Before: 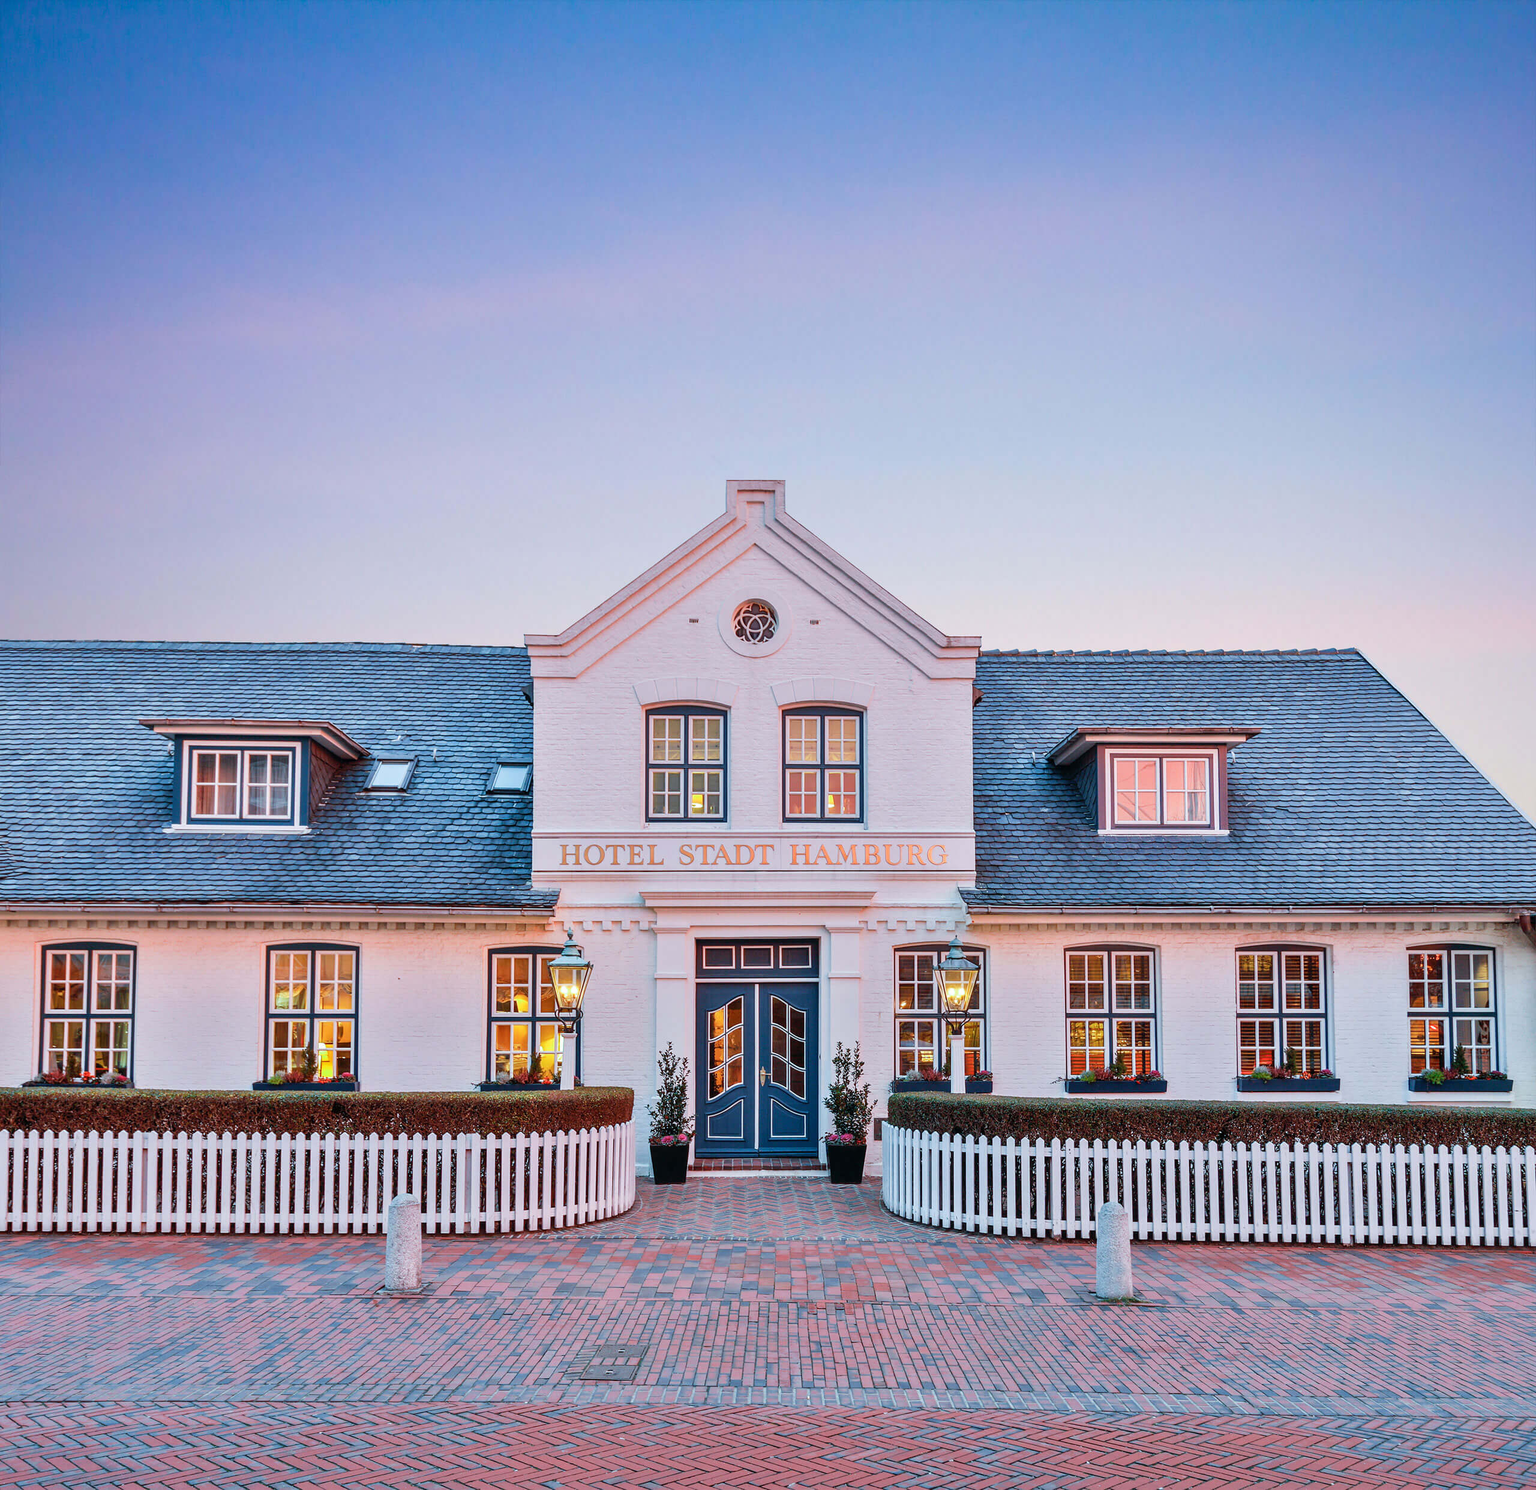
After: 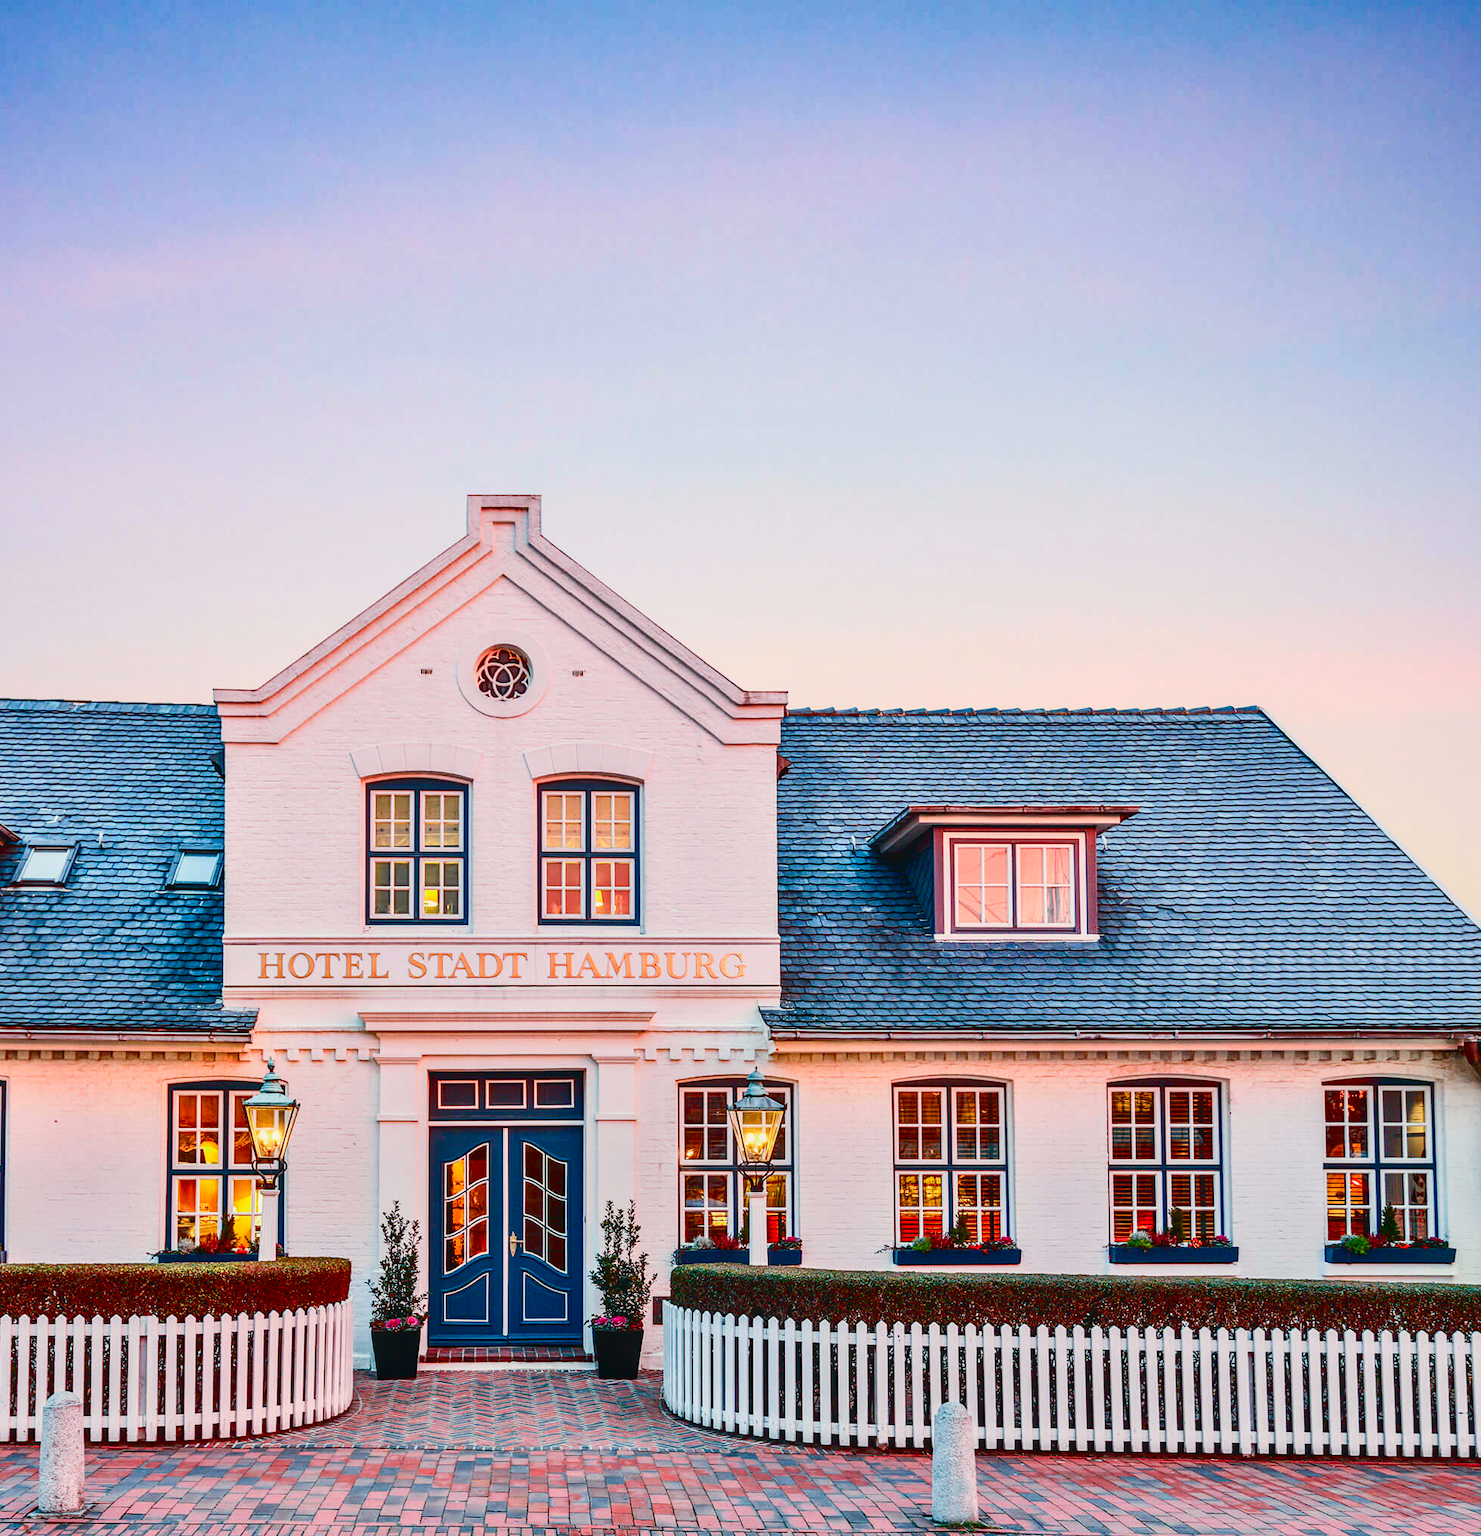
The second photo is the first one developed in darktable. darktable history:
local contrast: detail 110%
exposure: black level correction 0.002, exposure 0.15 EV, compensate highlight preservation false
crop: left 23.095%, top 5.827%, bottom 11.854%
vibrance: vibrance 20%
contrast brightness saturation: contrast 0.32, brightness -0.08, saturation 0.17
white balance: red 1.045, blue 0.932
color balance rgb: shadows lift › chroma 1%, shadows lift › hue 113°, highlights gain › chroma 0.2%, highlights gain › hue 333°, perceptual saturation grading › global saturation 20%, perceptual saturation grading › highlights -25%, perceptual saturation grading › shadows 25%, contrast -10%
